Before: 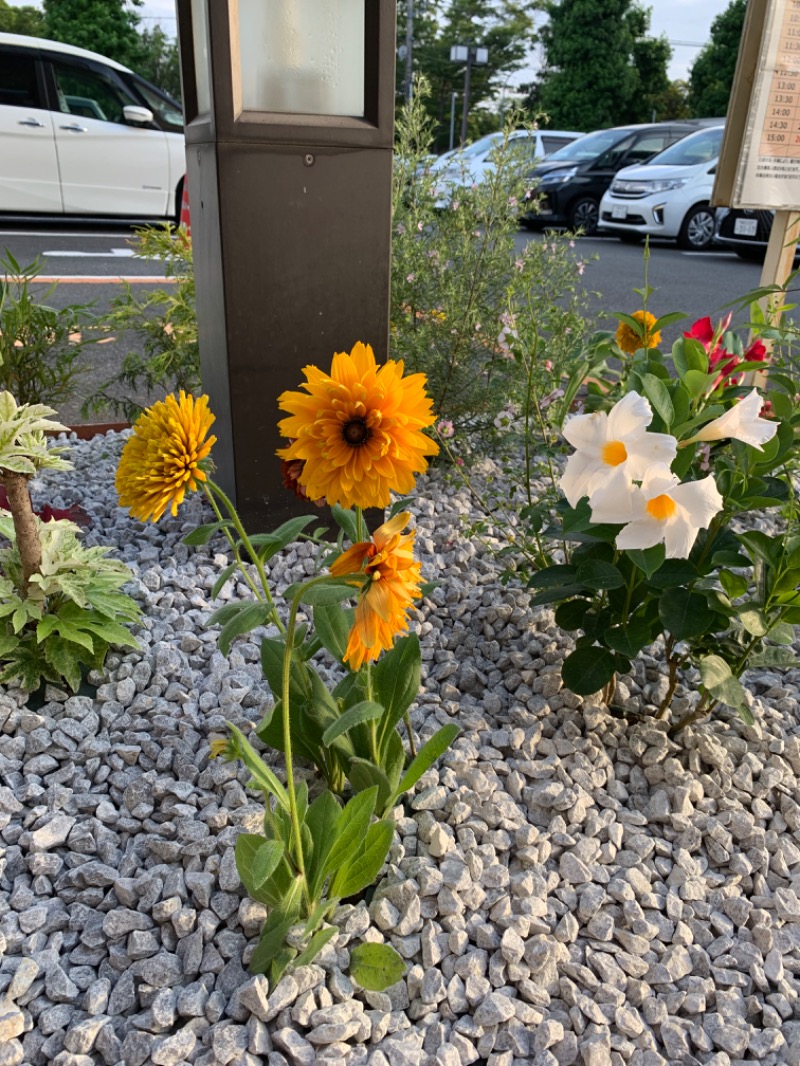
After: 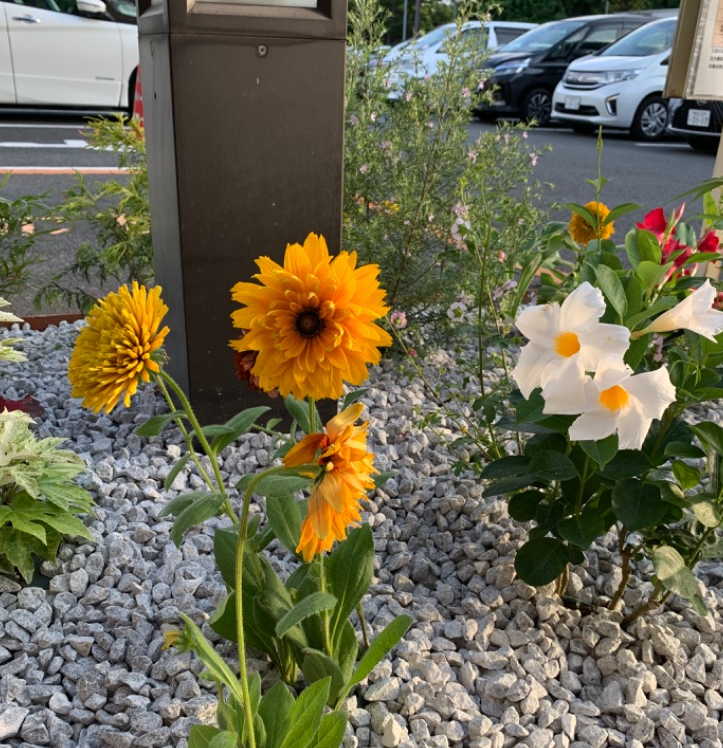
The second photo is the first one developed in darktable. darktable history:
crop: left 5.963%, top 10.302%, right 3.587%, bottom 19.502%
